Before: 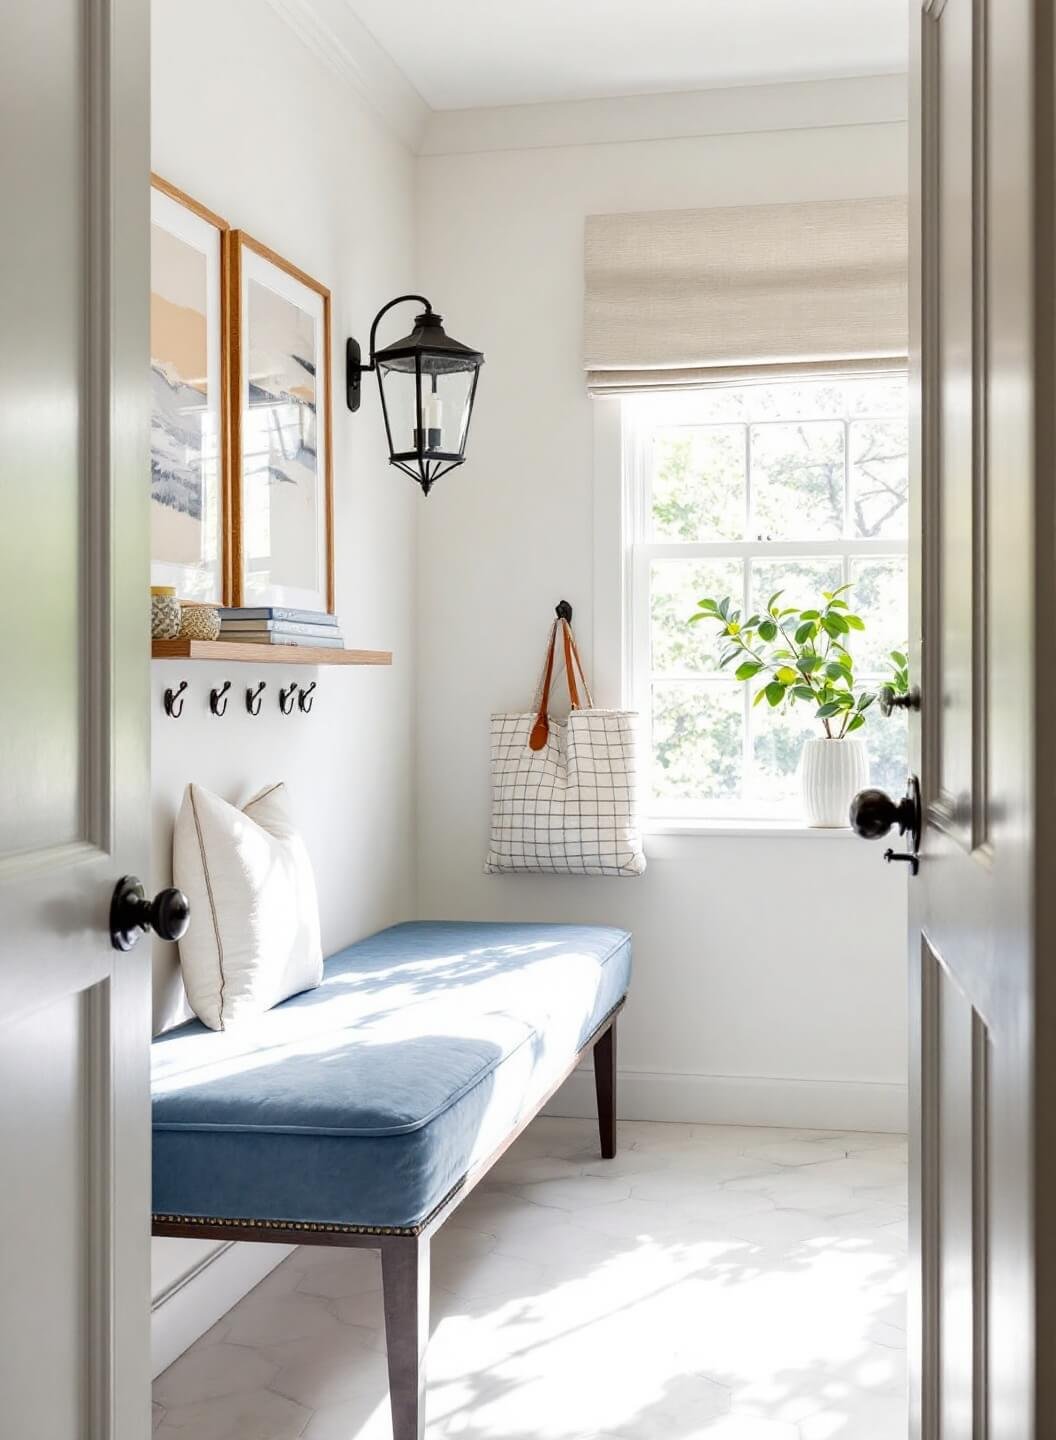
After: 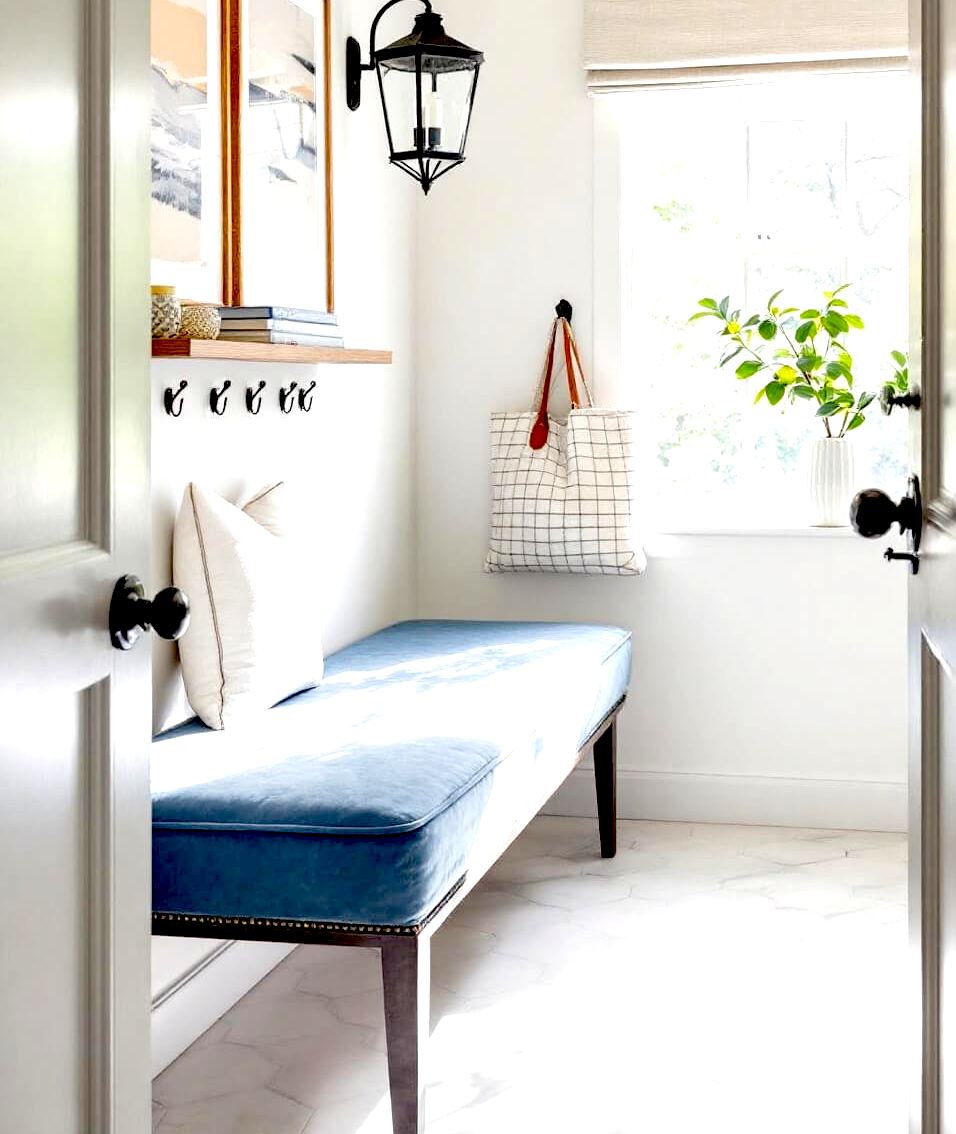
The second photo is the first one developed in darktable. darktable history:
exposure: black level correction 0.04, exposure 0.5 EV, compensate highlight preservation false
crop: top 20.916%, right 9.437%, bottom 0.316%
